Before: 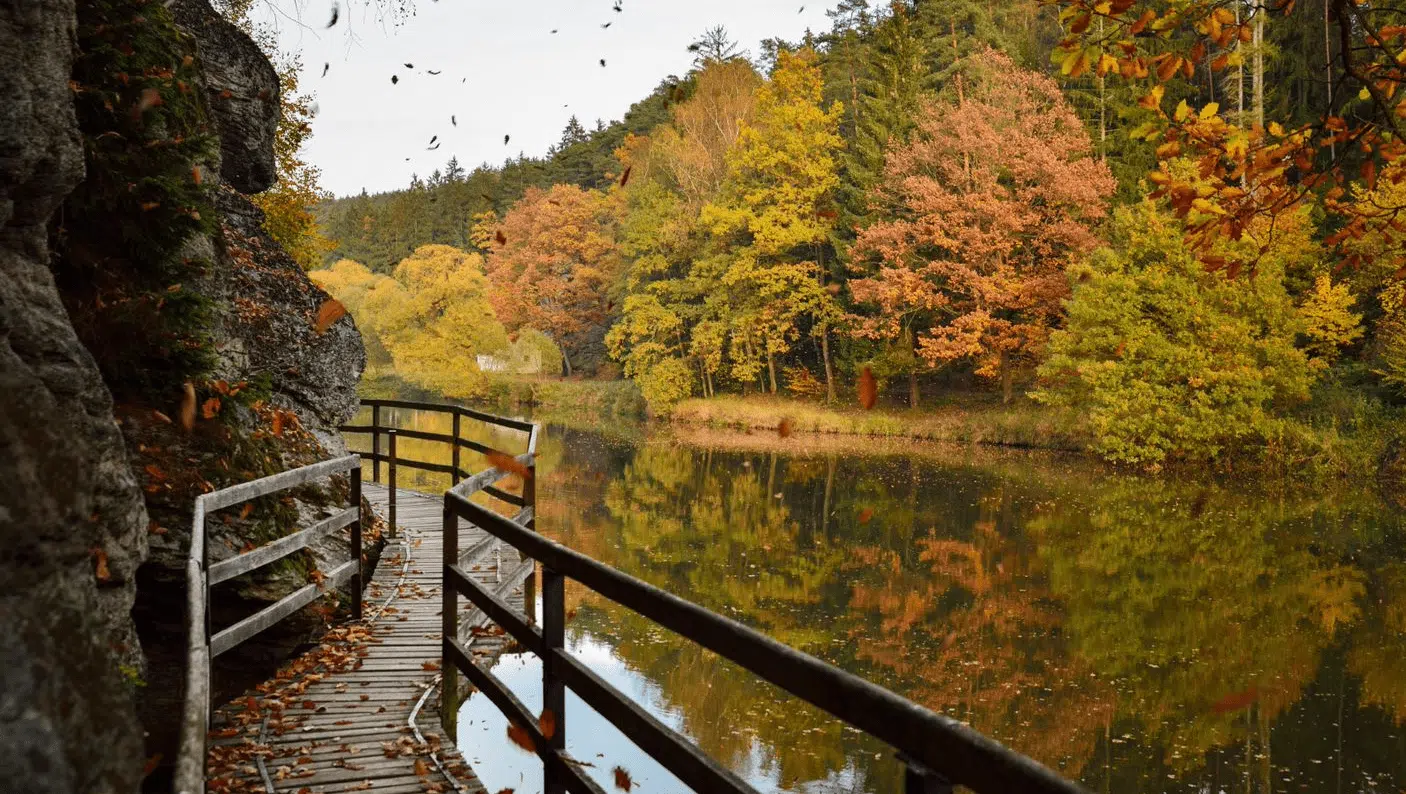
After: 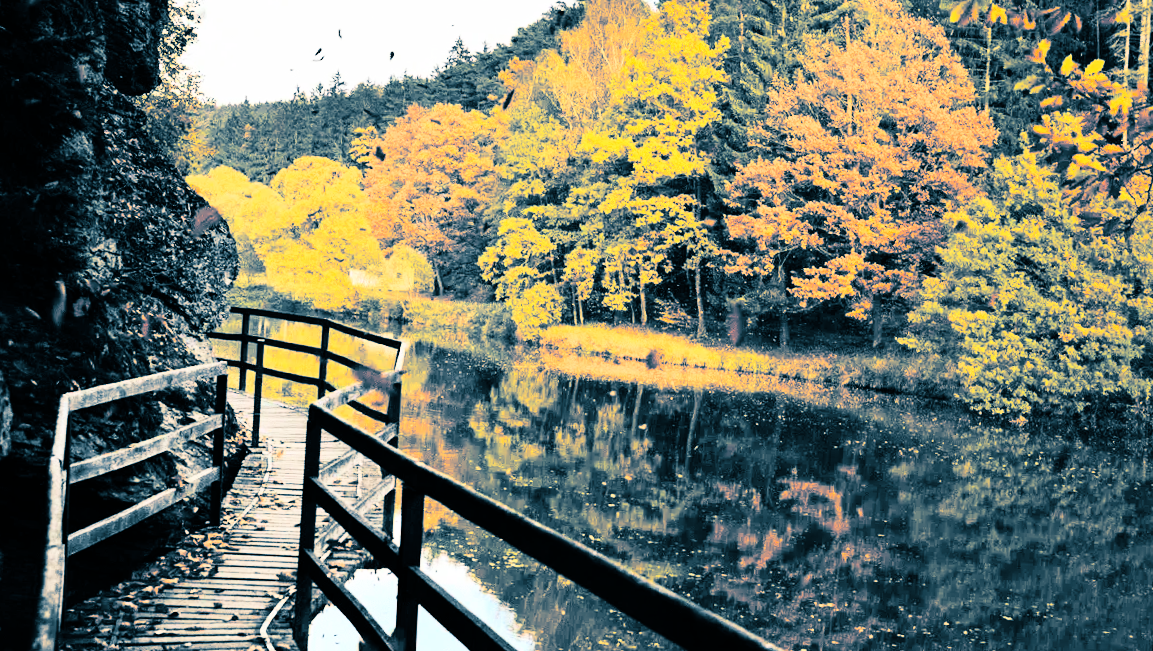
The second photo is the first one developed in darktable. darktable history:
crop and rotate: angle -3.27°, left 5.211%, top 5.211%, right 4.607%, bottom 4.607%
rgb curve: curves: ch0 [(0, 0) (0.21, 0.15) (0.24, 0.21) (0.5, 0.75) (0.75, 0.96) (0.89, 0.99) (1, 1)]; ch1 [(0, 0.02) (0.21, 0.13) (0.25, 0.2) (0.5, 0.67) (0.75, 0.9) (0.89, 0.97) (1, 1)]; ch2 [(0, 0.02) (0.21, 0.13) (0.25, 0.2) (0.5, 0.67) (0.75, 0.9) (0.89, 0.97) (1, 1)], compensate middle gray true
split-toning: shadows › hue 212.4°, balance -70
